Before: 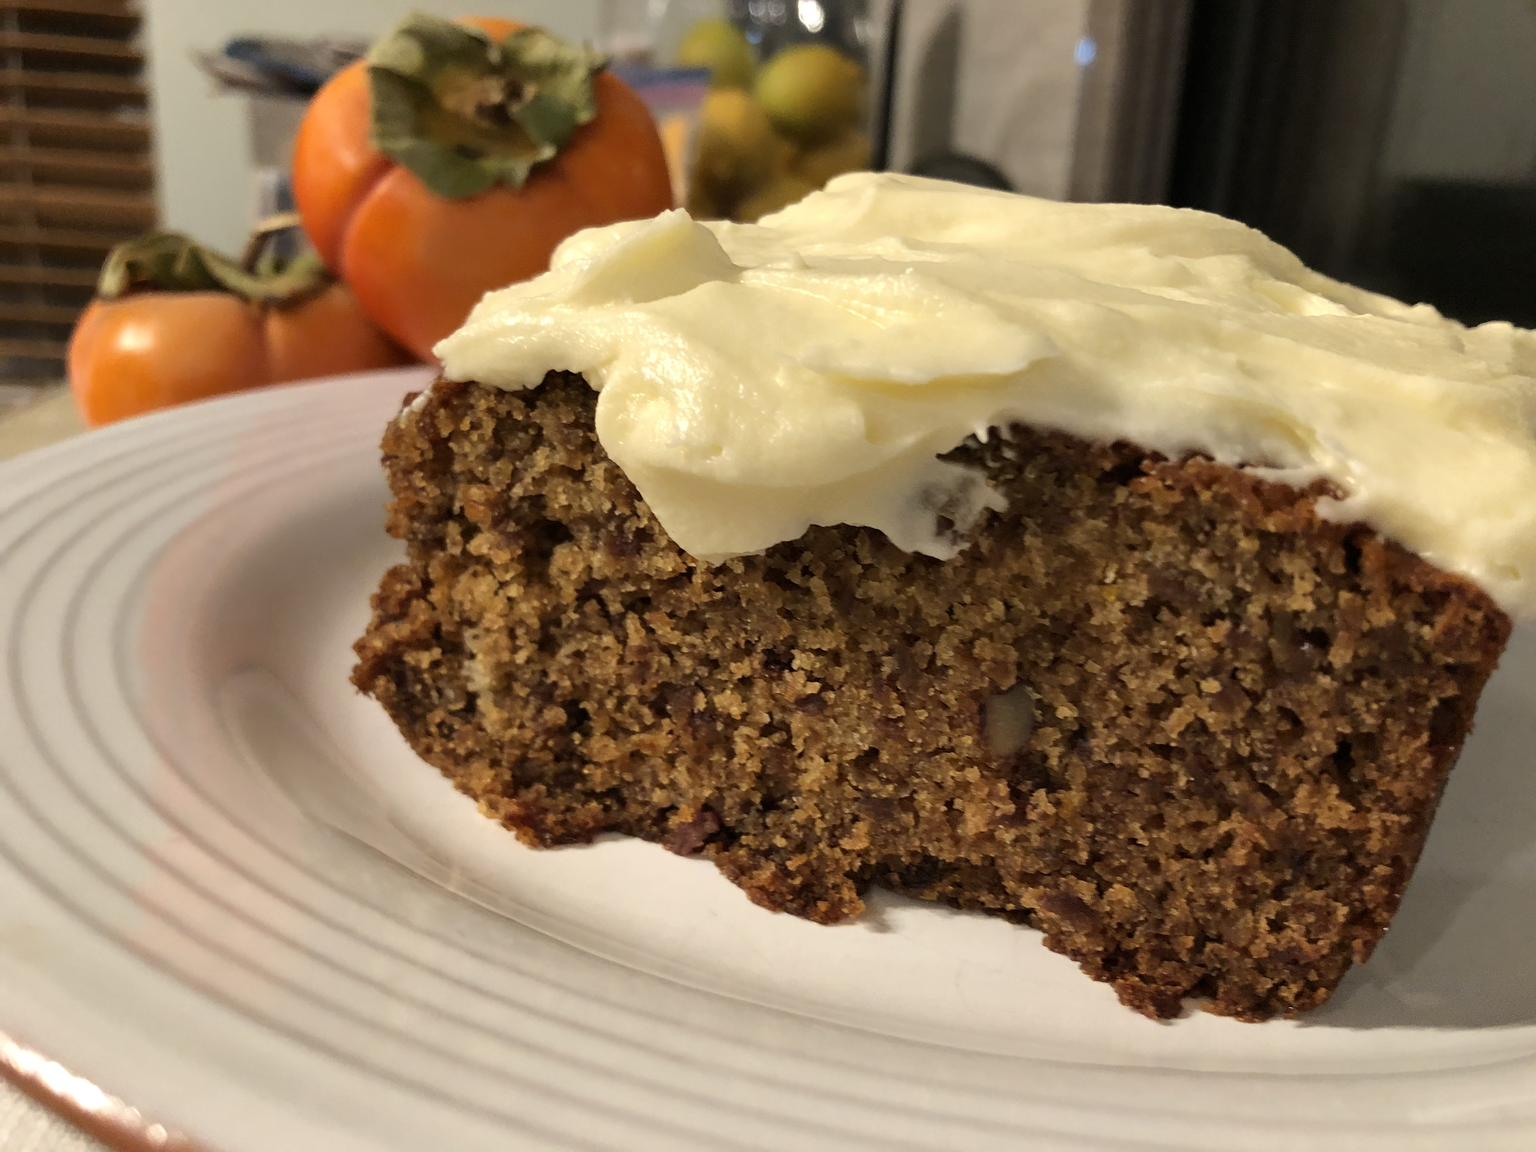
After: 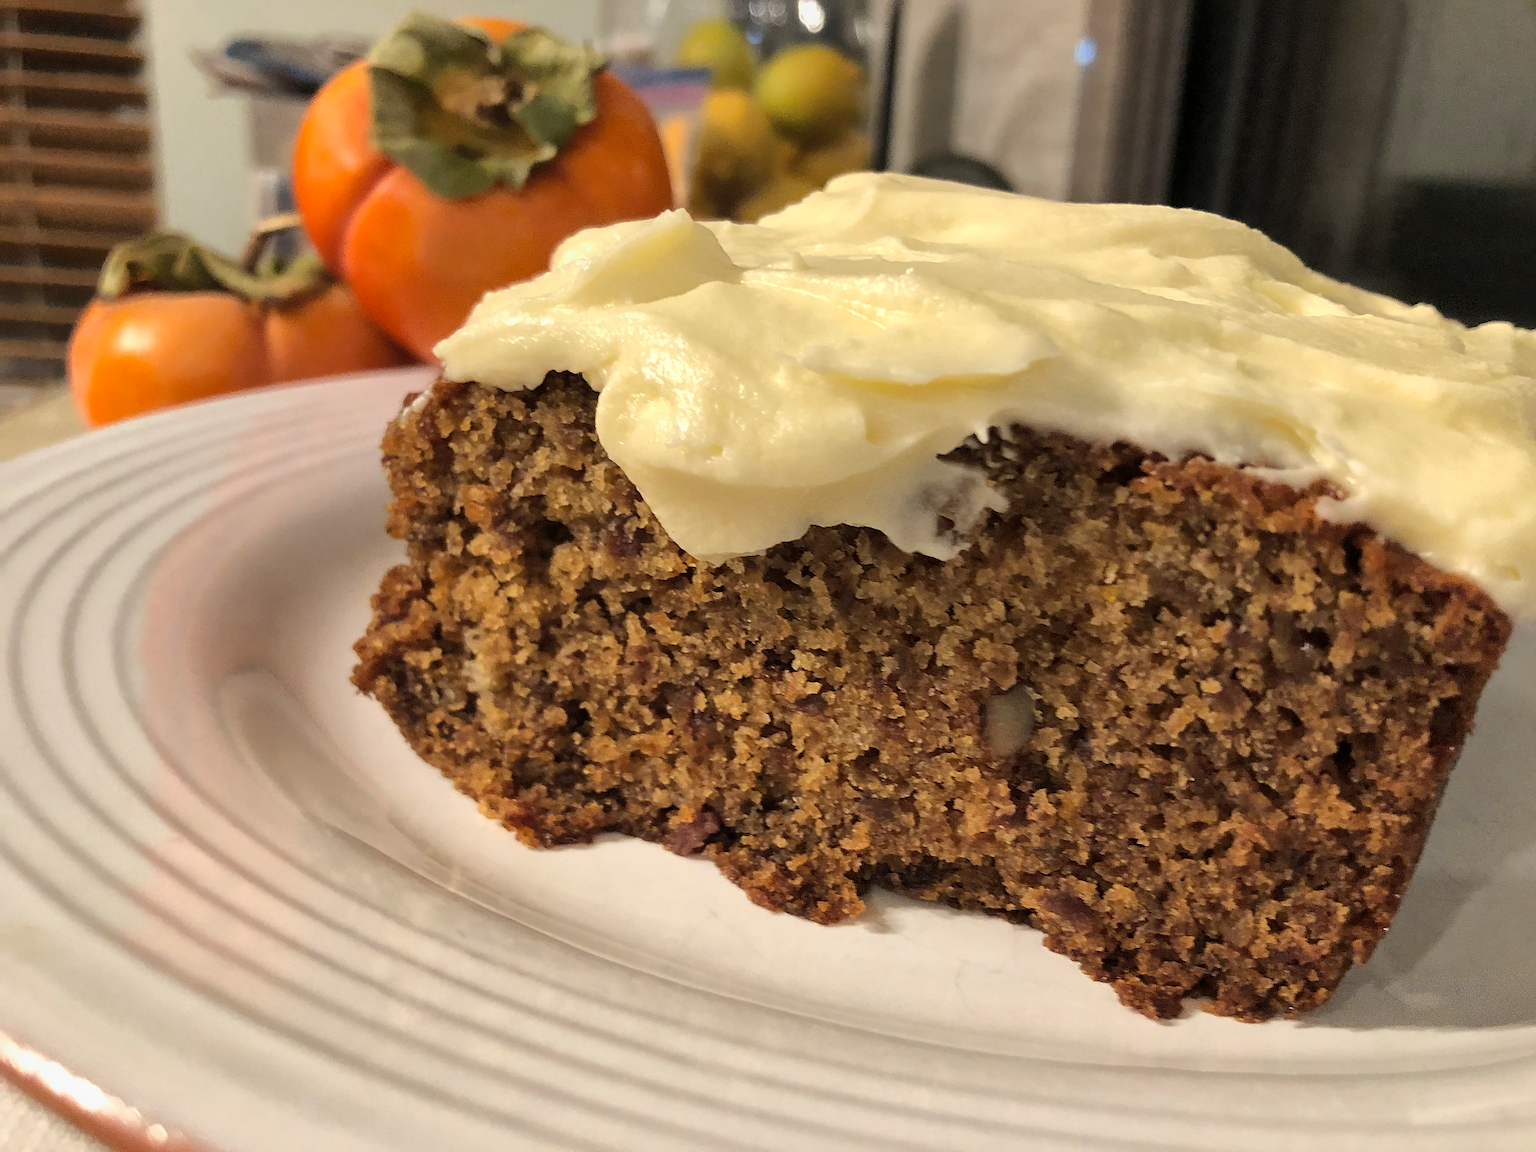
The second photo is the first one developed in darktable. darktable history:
exposure: black level correction -0.001, exposure 0.08 EV, compensate highlight preservation false
sharpen: on, module defaults
global tonemap: drago (1, 100), detail 1
tone equalizer: on, module defaults
